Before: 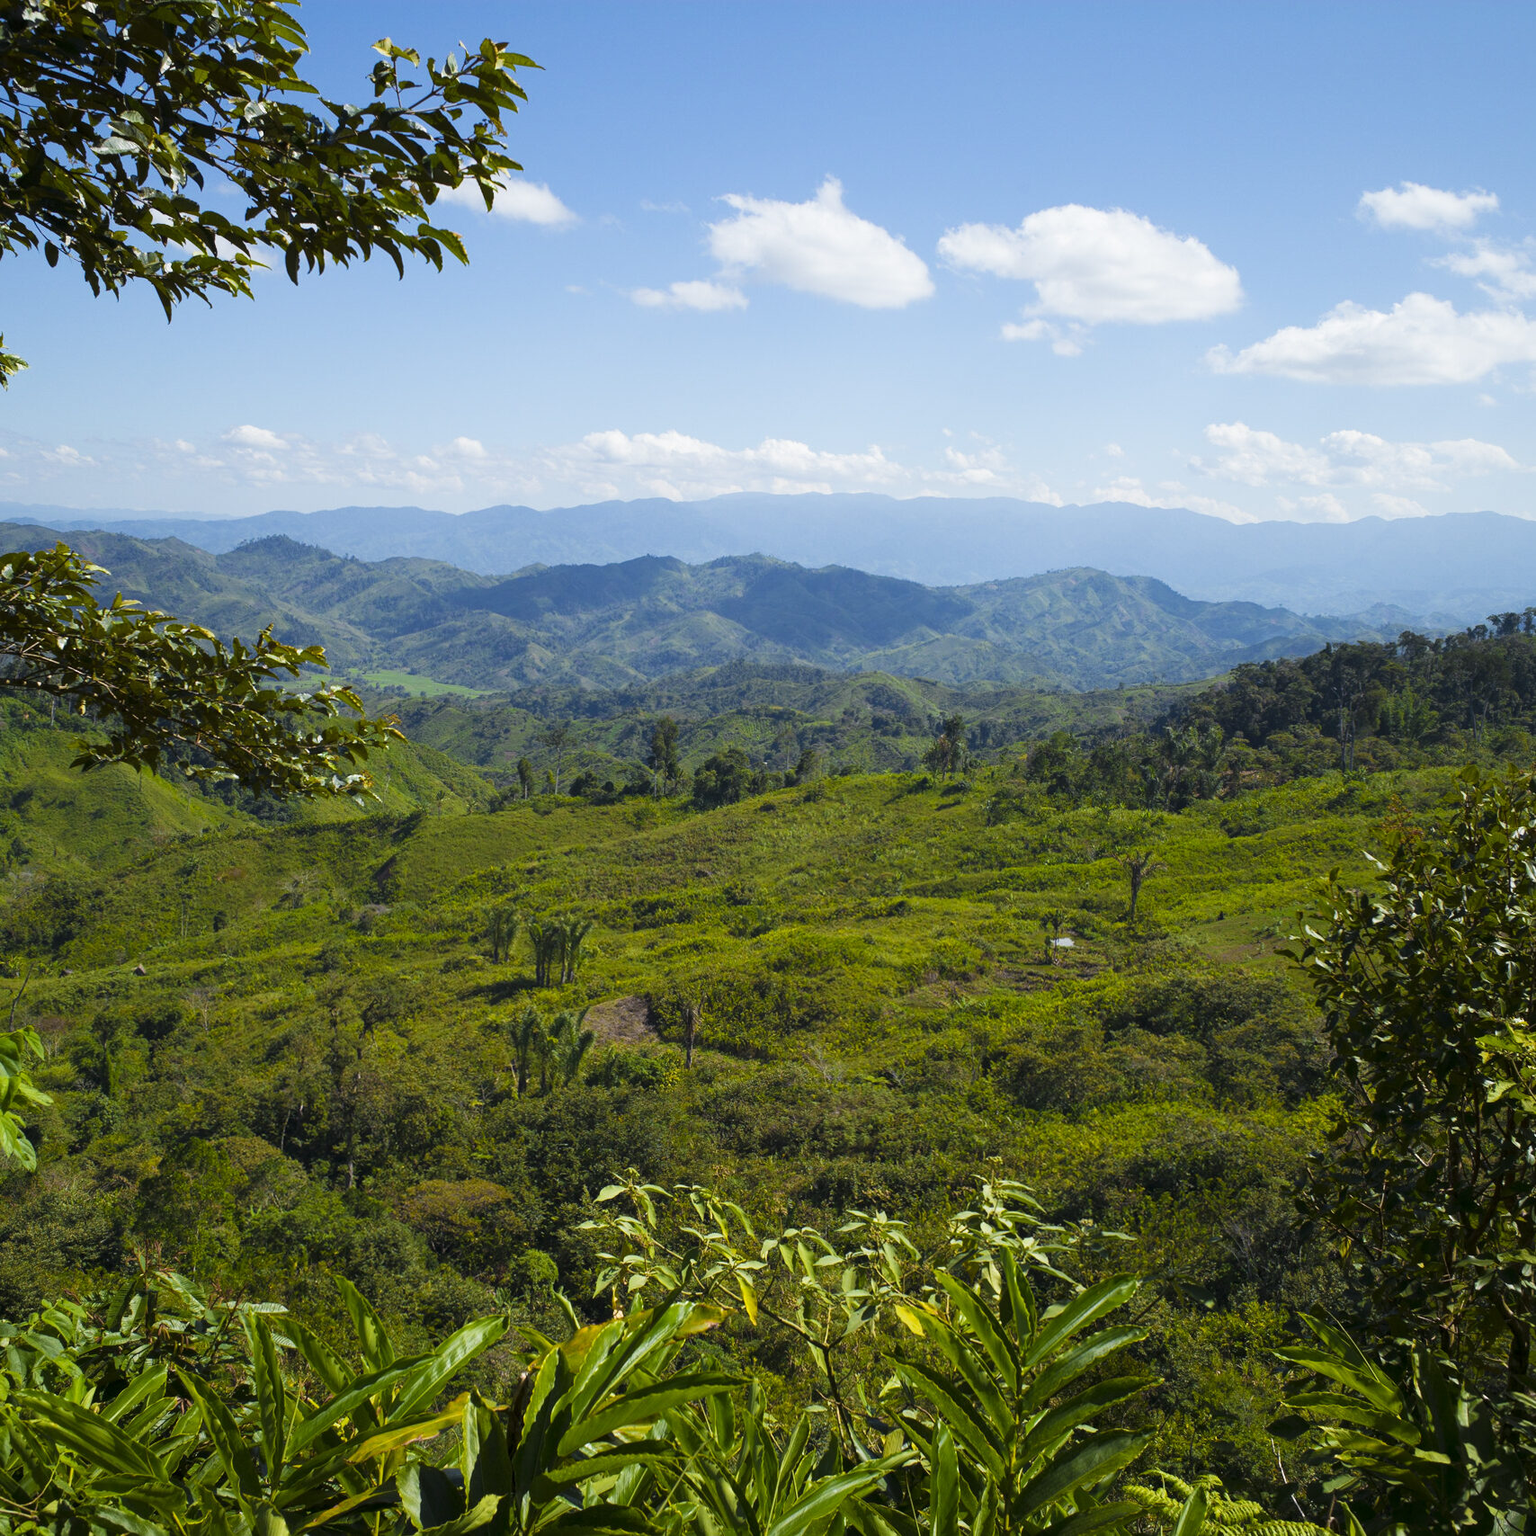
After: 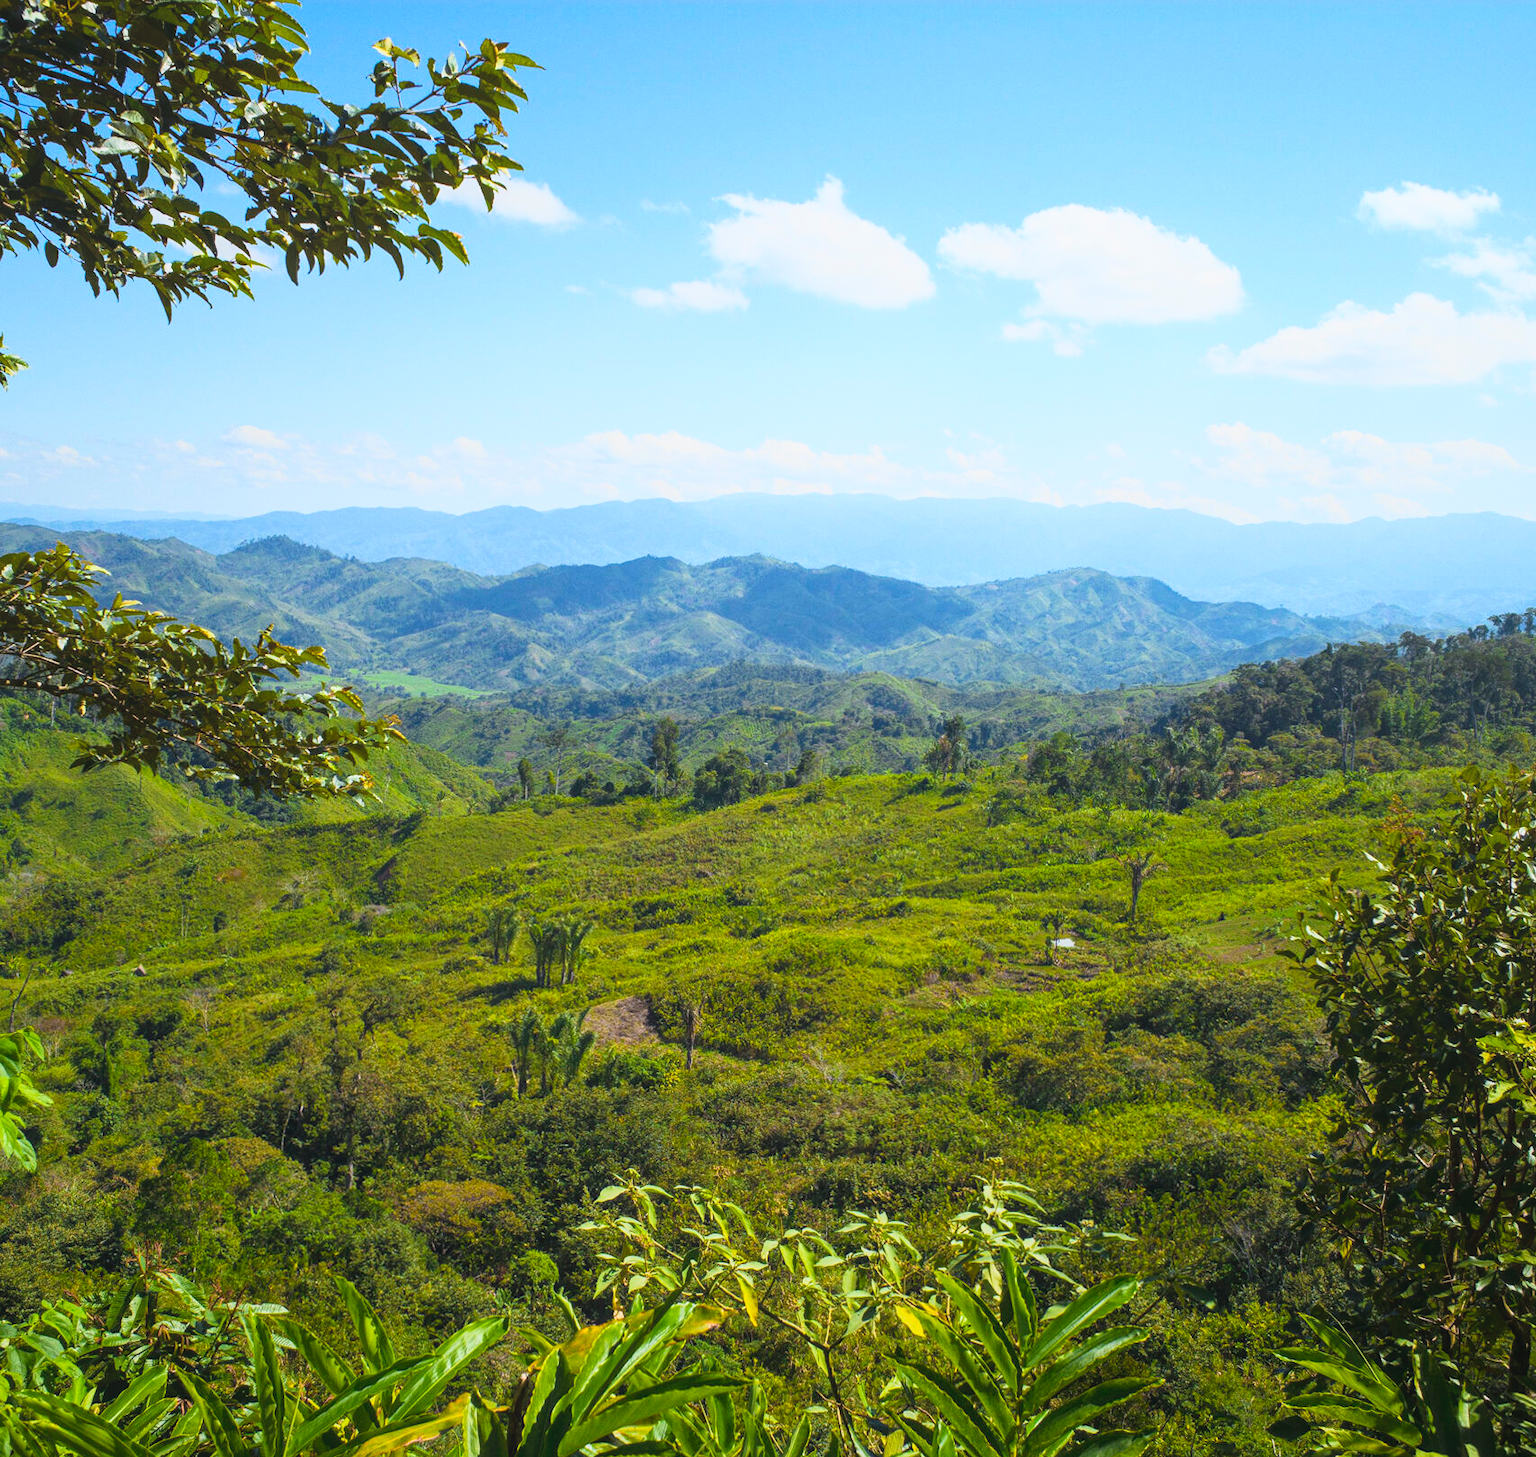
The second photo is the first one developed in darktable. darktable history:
base curve: curves: ch0 [(0, 0) (0.557, 0.834) (1, 1)]
local contrast: highlights 48%, shadows 0%, detail 100%
crop and rotate: top 0%, bottom 5.097%
grain: coarseness 0.09 ISO, strength 10%
